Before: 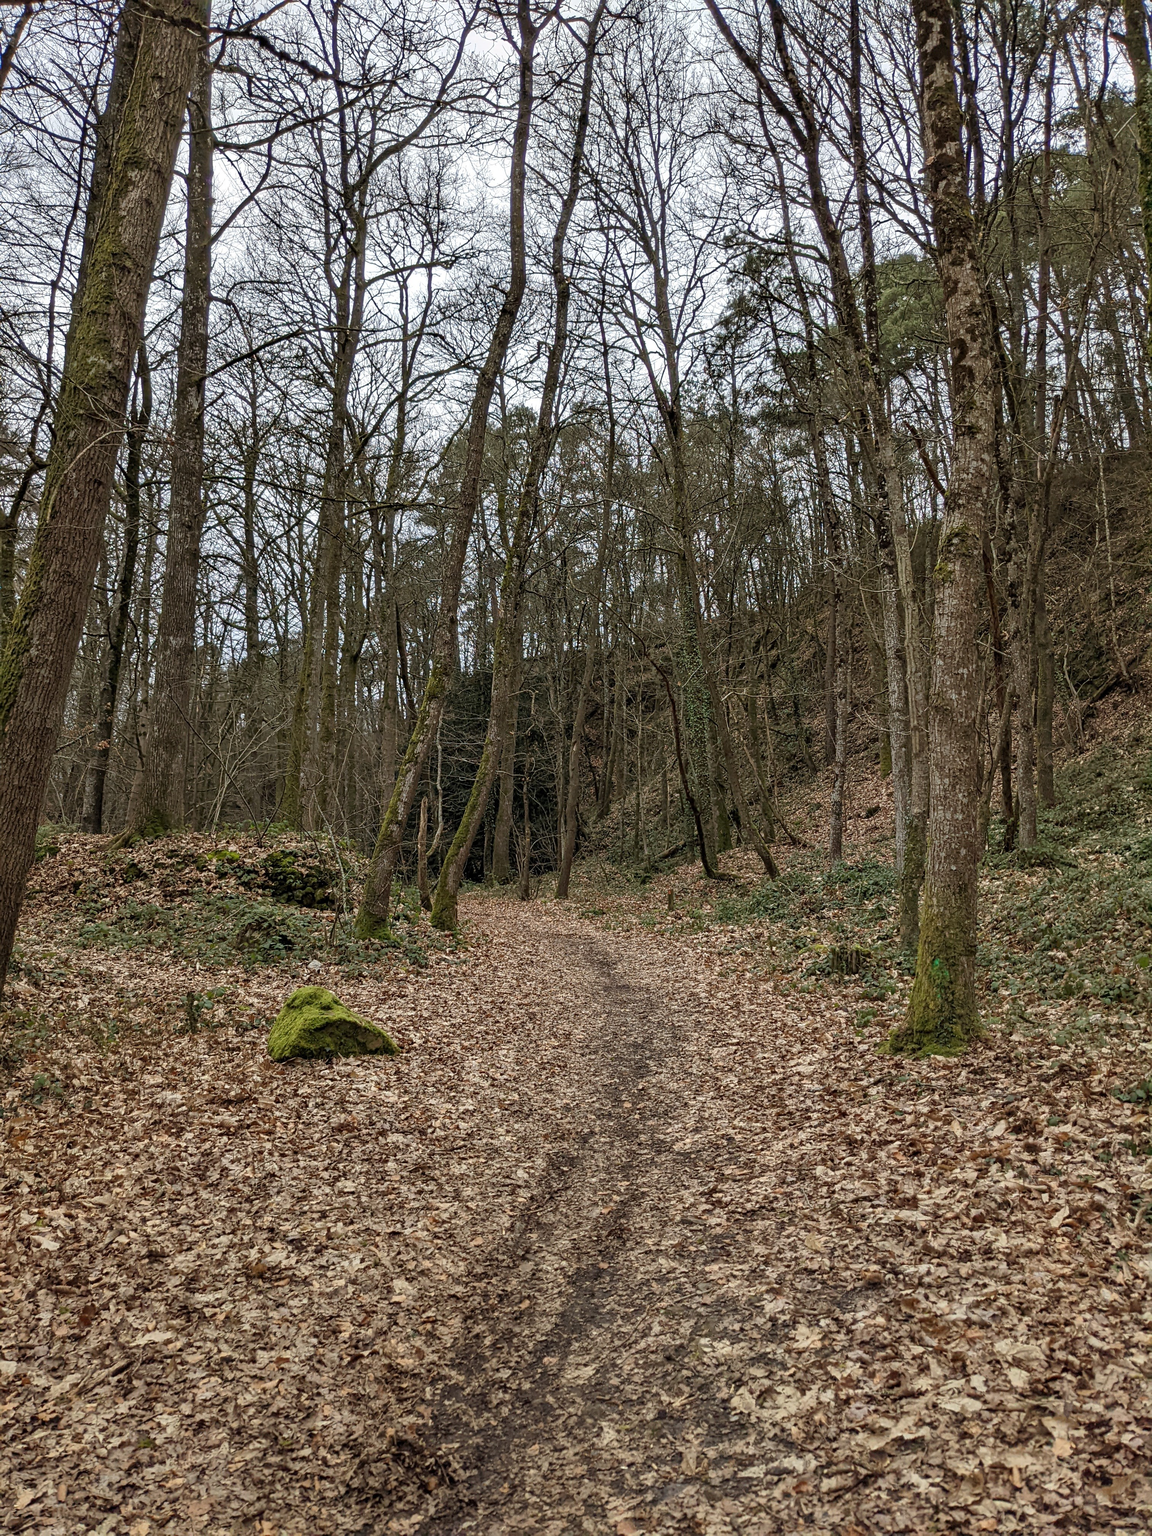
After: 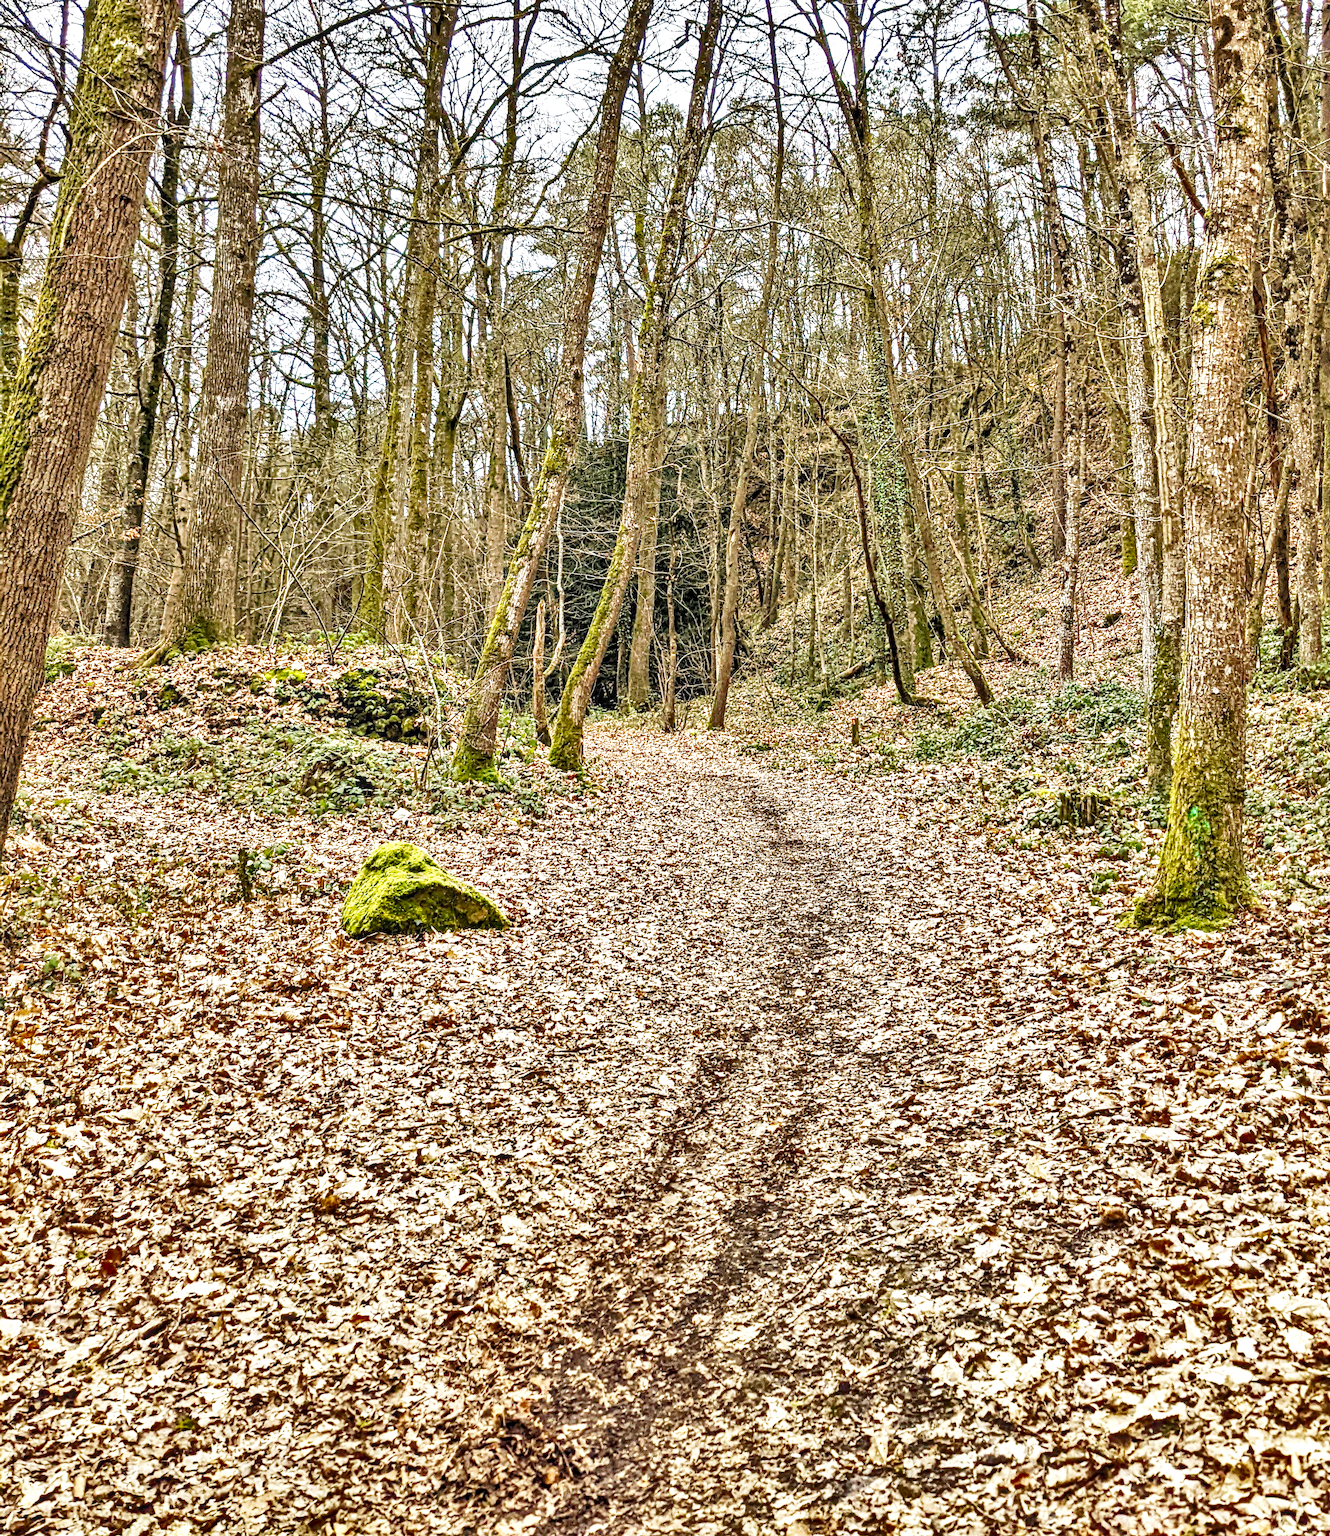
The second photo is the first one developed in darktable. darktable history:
crop: top 21.245%, right 9.383%, bottom 0.286%
haze removal: compatibility mode true, adaptive false
local contrast: highlights 63%, detail 143%, midtone range 0.434
exposure: black level correction 0, exposure 1.2 EV, compensate highlight preservation false
shadows and highlights: shadows 19.6, highlights -83.93, soften with gaussian
base curve: curves: ch0 [(0, 0) (0.018, 0.026) (0.143, 0.37) (0.33, 0.731) (0.458, 0.853) (0.735, 0.965) (0.905, 0.986) (1, 1)], preserve colors none
color balance rgb: highlights gain › chroma 1.044%, highlights gain › hue 70.06°, perceptual saturation grading › global saturation 1.163%, perceptual saturation grading › highlights -1.255%, perceptual saturation grading › mid-tones 4.431%, perceptual saturation grading › shadows 9.044%, global vibrance 20%
